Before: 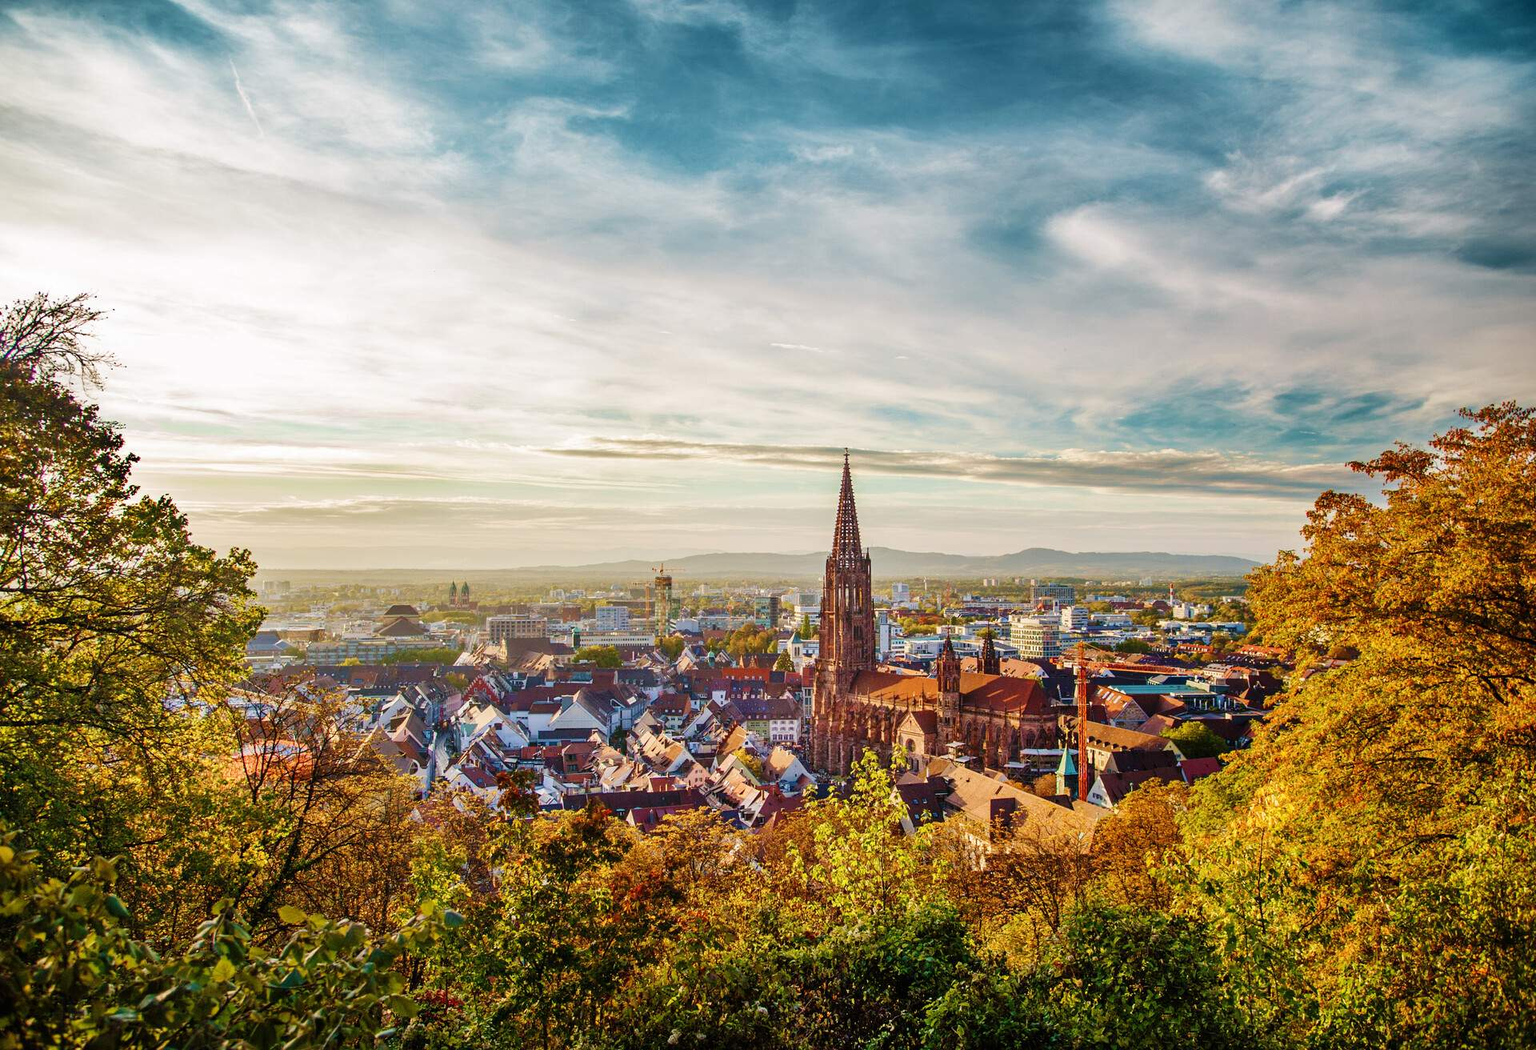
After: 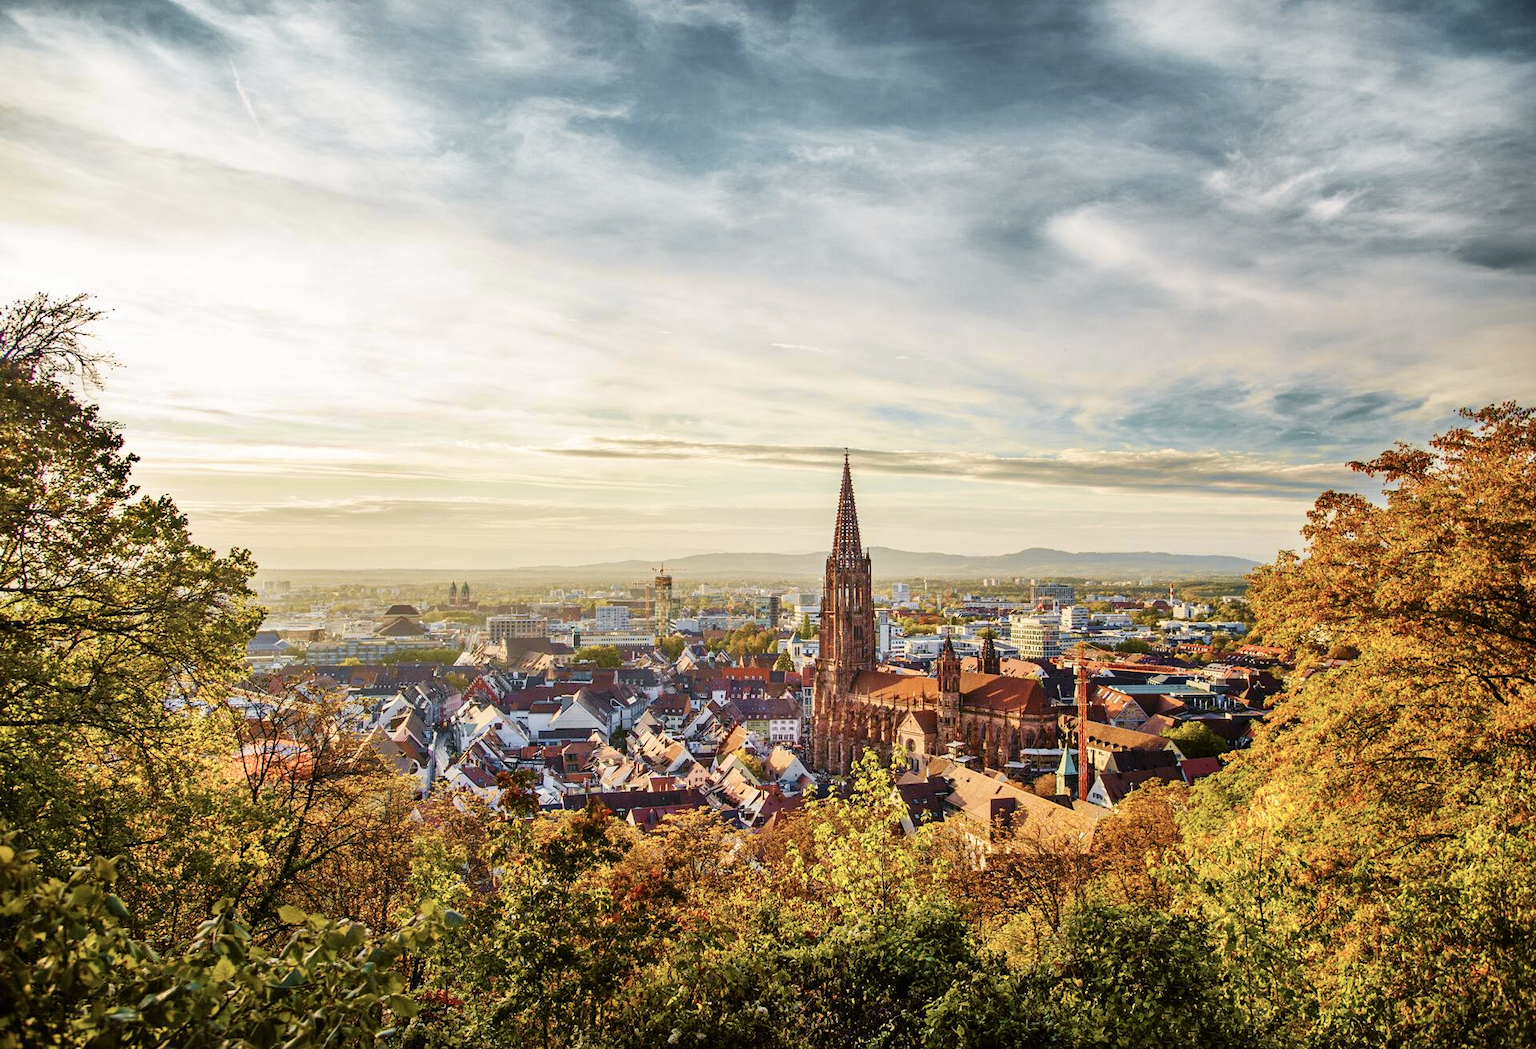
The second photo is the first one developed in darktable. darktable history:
tone curve: curves: ch0 [(0, 0) (0.765, 0.816) (1, 1)]; ch1 [(0, 0) (0.425, 0.464) (0.5, 0.5) (0.531, 0.522) (0.588, 0.575) (0.994, 0.939)]; ch2 [(0, 0) (0.398, 0.435) (0.455, 0.481) (0.501, 0.504) (0.529, 0.544) (0.584, 0.585) (1, 0.911)], color space Lab, independent channels
